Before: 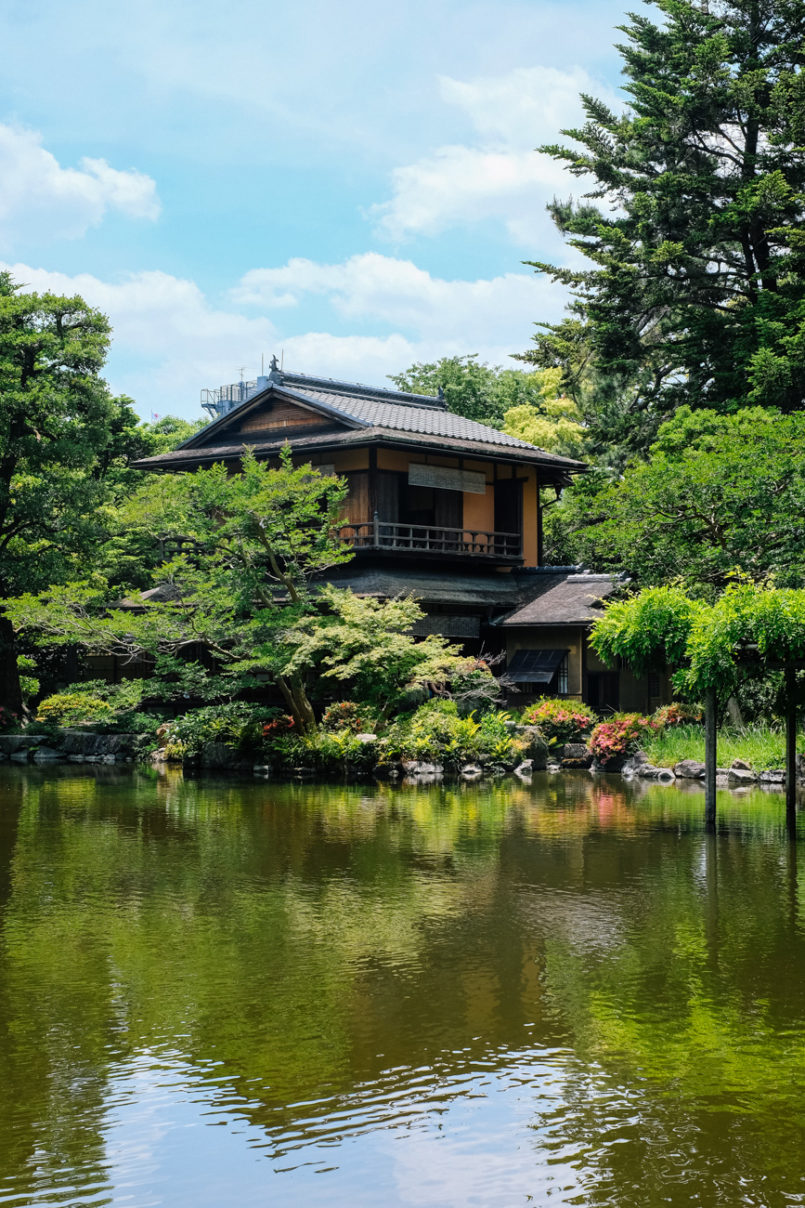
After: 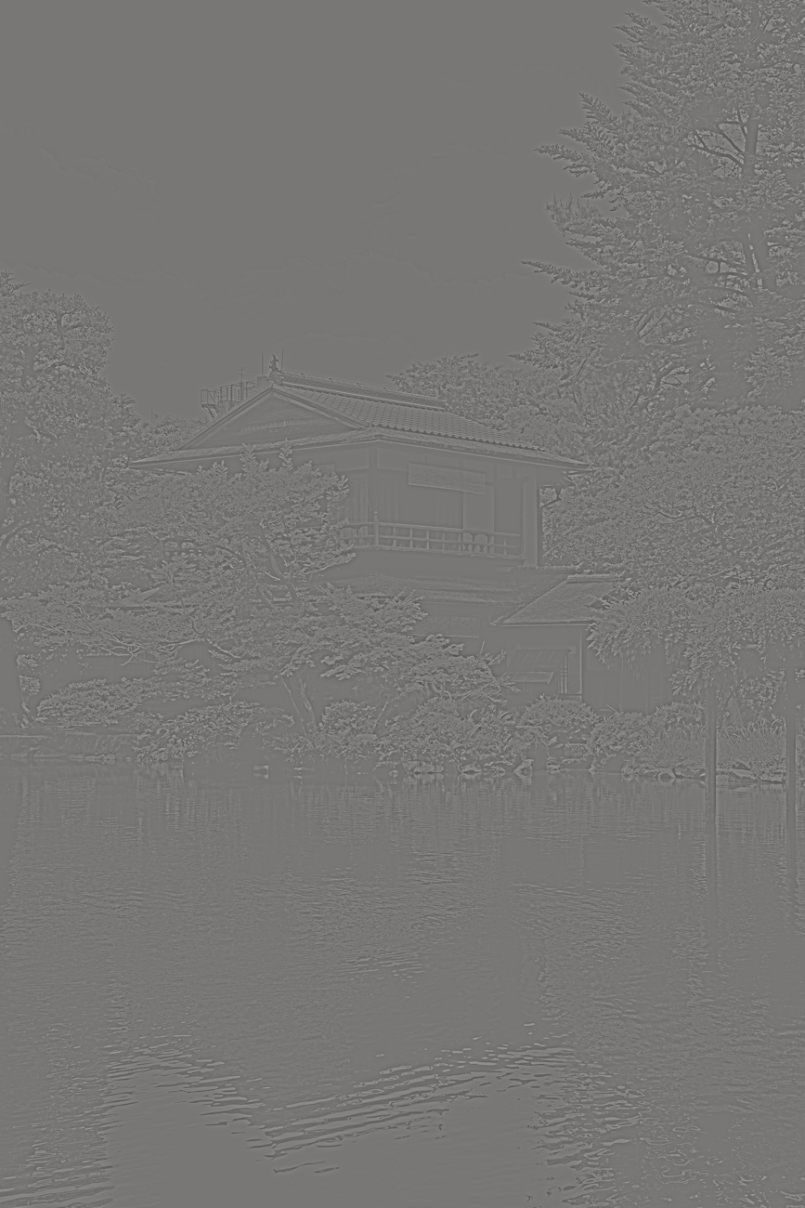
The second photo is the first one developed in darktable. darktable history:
split-toning: shadows › hue 36°, shadows › saturation 0.05, highlights › hue 10.8°, highlights › saturation 0.15, compress 40%
exposure: exposure -0.157 EV, compensate highlight preservation false
highpass: sharpness 5.84%, contrast boost 8.44%
